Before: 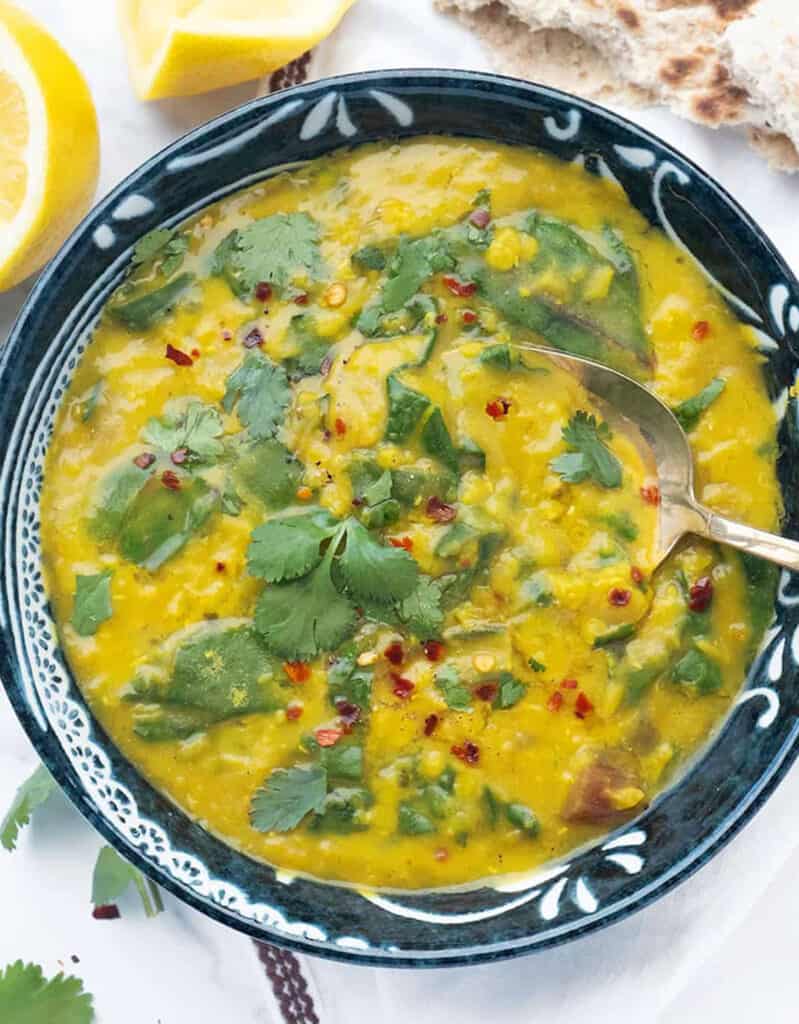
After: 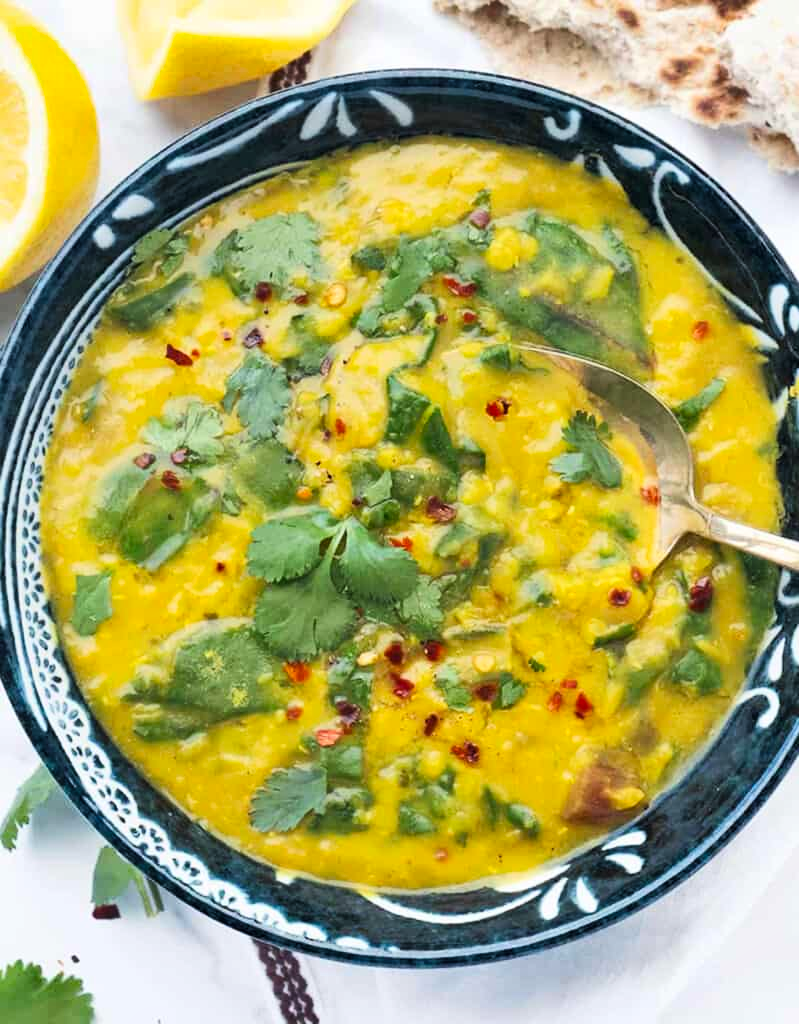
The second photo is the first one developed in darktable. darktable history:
exposure: compensate highlight preservation false
shadows and highlights: soften with gaussian
tone curve: curves: ch0 [(0, 0) (0.004, 0.001) (0.133, 0.112) (0.325, 0.362) (0.832, 0.893) (1, 1)], color space Lab, linked channels, preserve colors none
